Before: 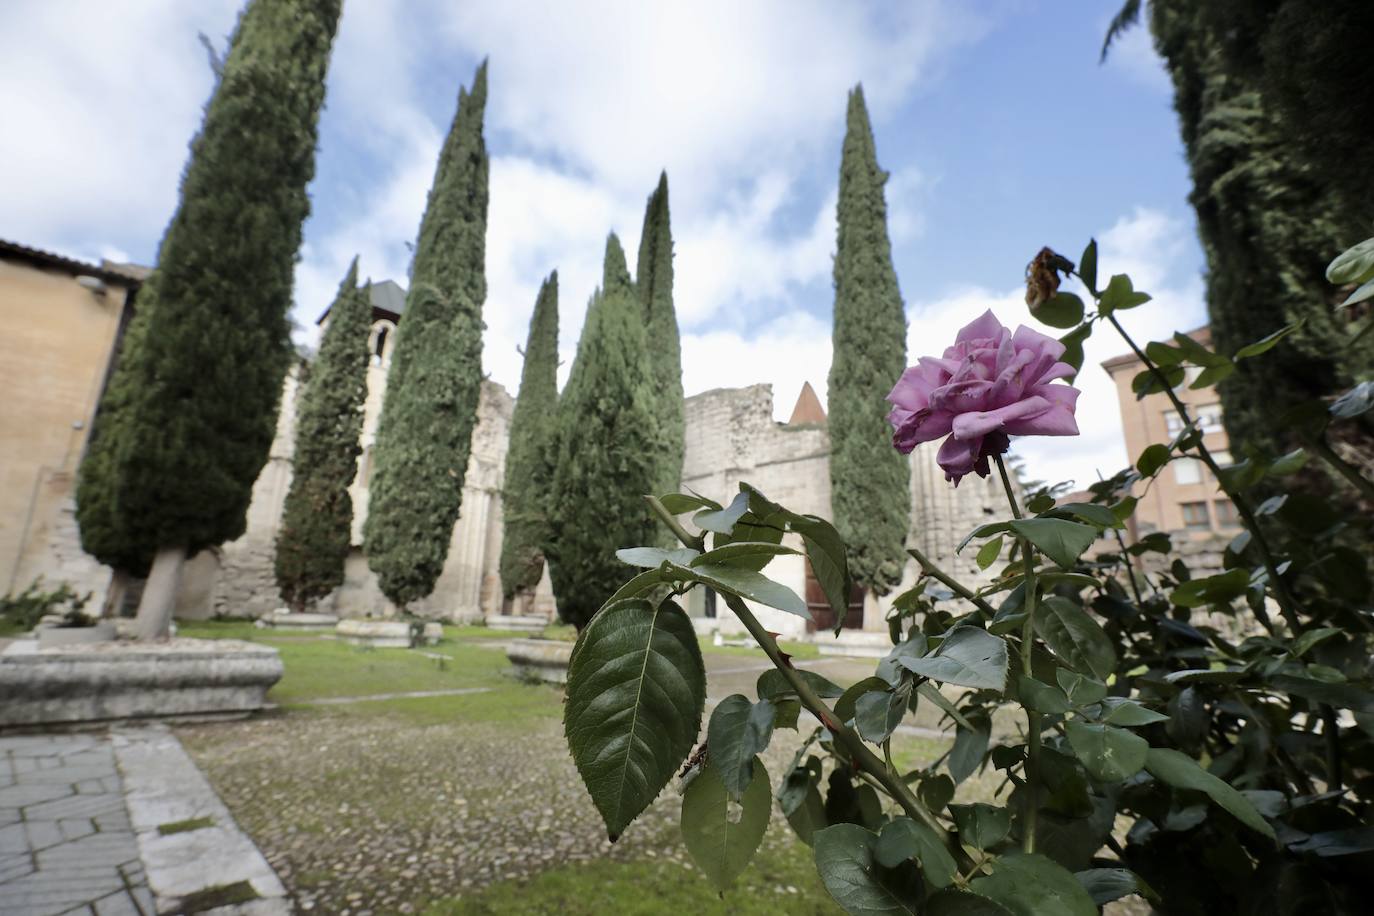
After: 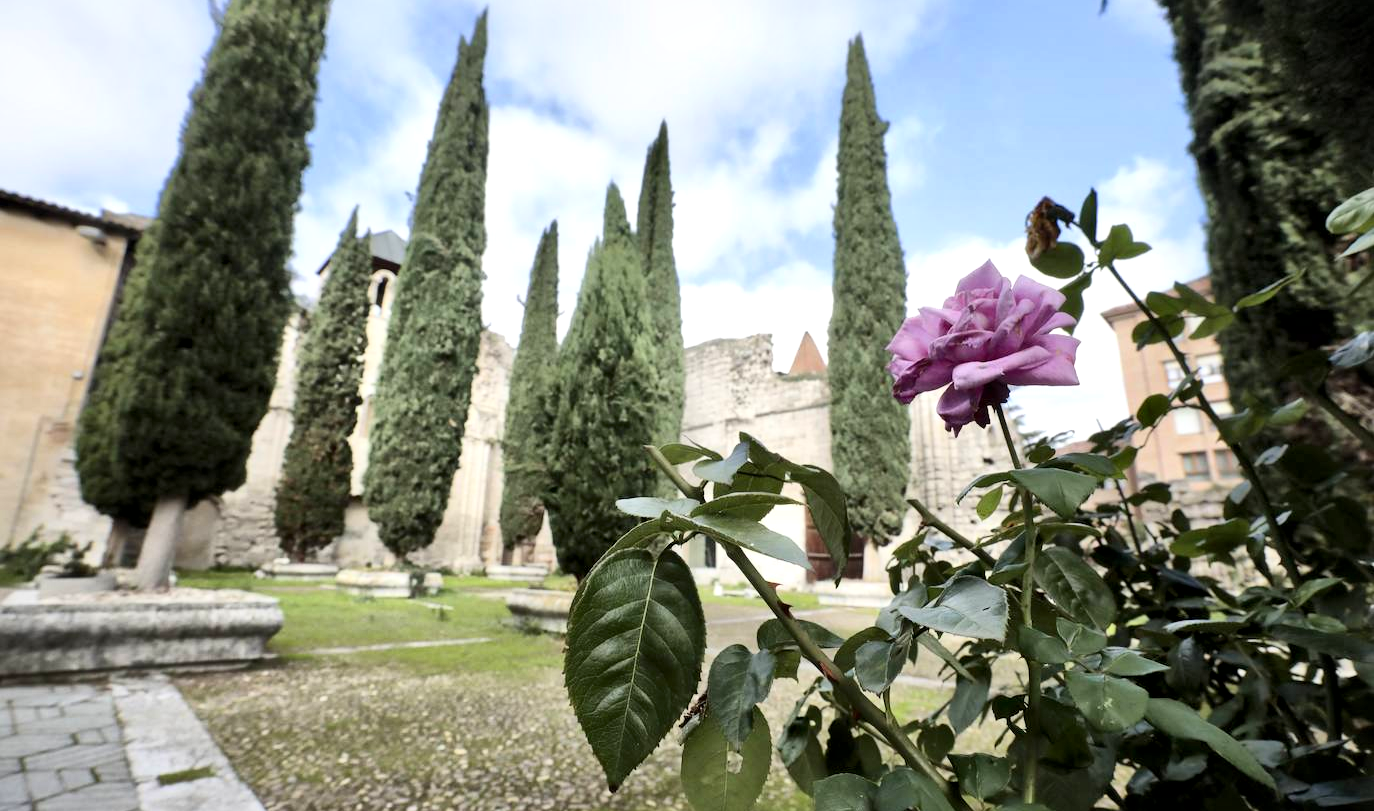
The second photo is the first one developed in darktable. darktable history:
contrast brightness saturation: contrast 0.198, brightness 0.168, saturation 0.226
crop and rotate: top 5.519%, bottom 5.911%
local contrast: mode bilateral grid, contrast 19, coarseness 49, detail 171%, midtone range 0.2
